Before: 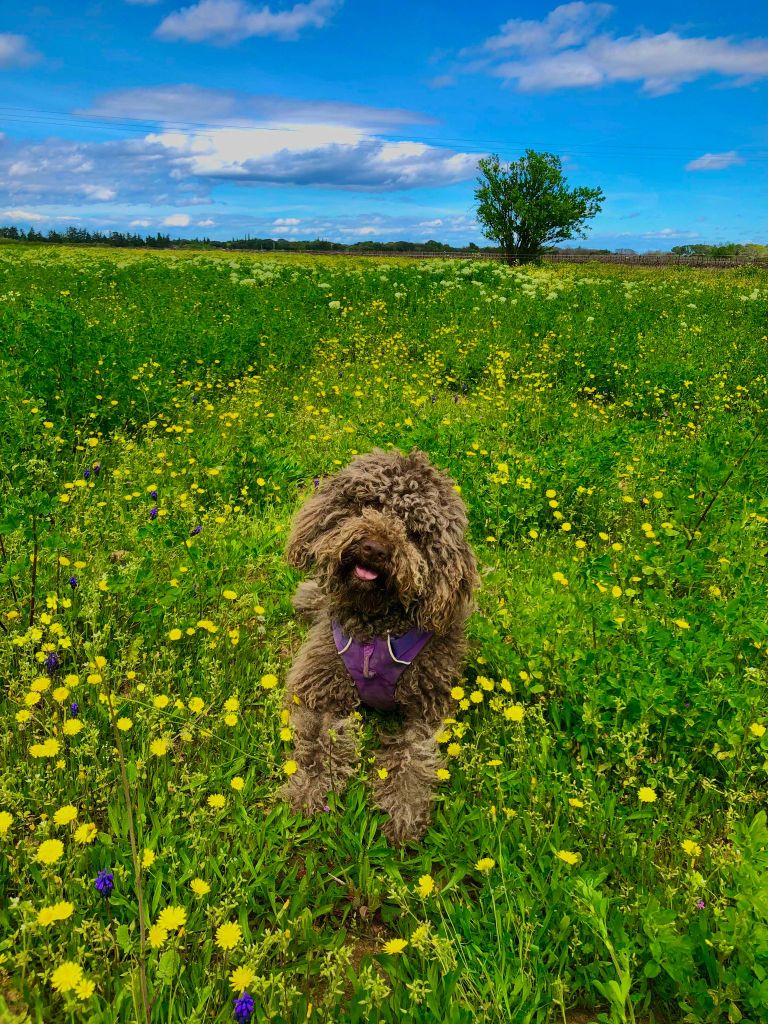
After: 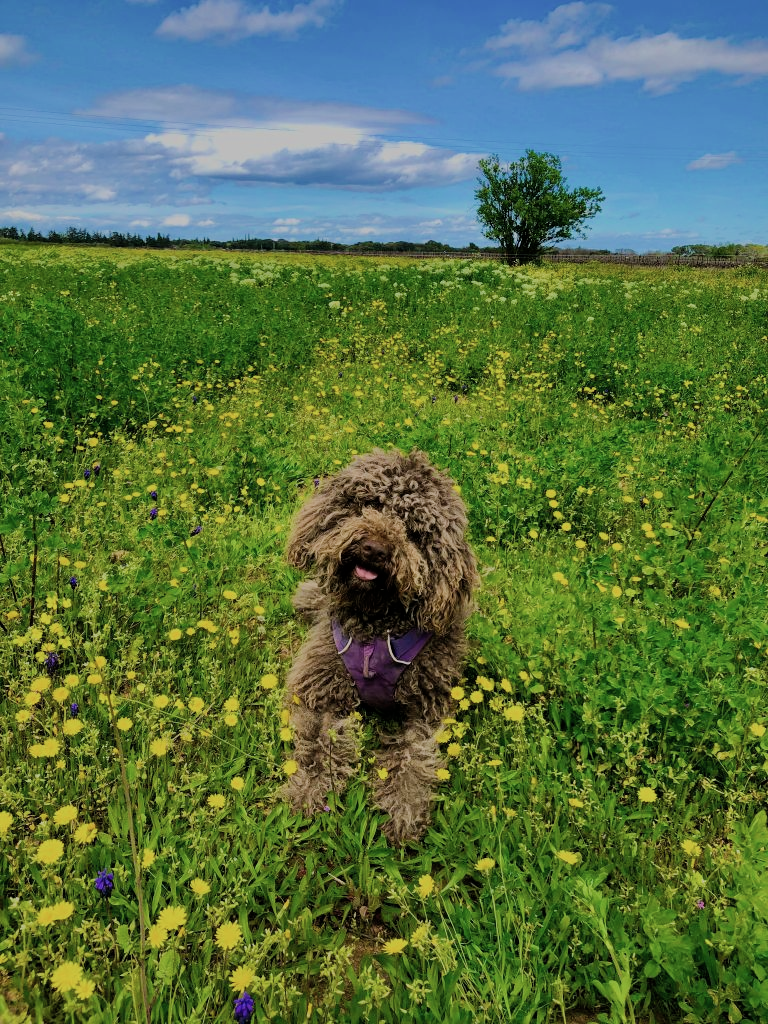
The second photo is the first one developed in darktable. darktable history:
filmic rgb: black relative exposure -7.32 EV, white relative exposure 5.09 EV, hardness 3.2
levels: levels [0, 0.492, 0.984]
color contrast: green-magenta contrast 0.84, blue-yellow contrast 0.86
